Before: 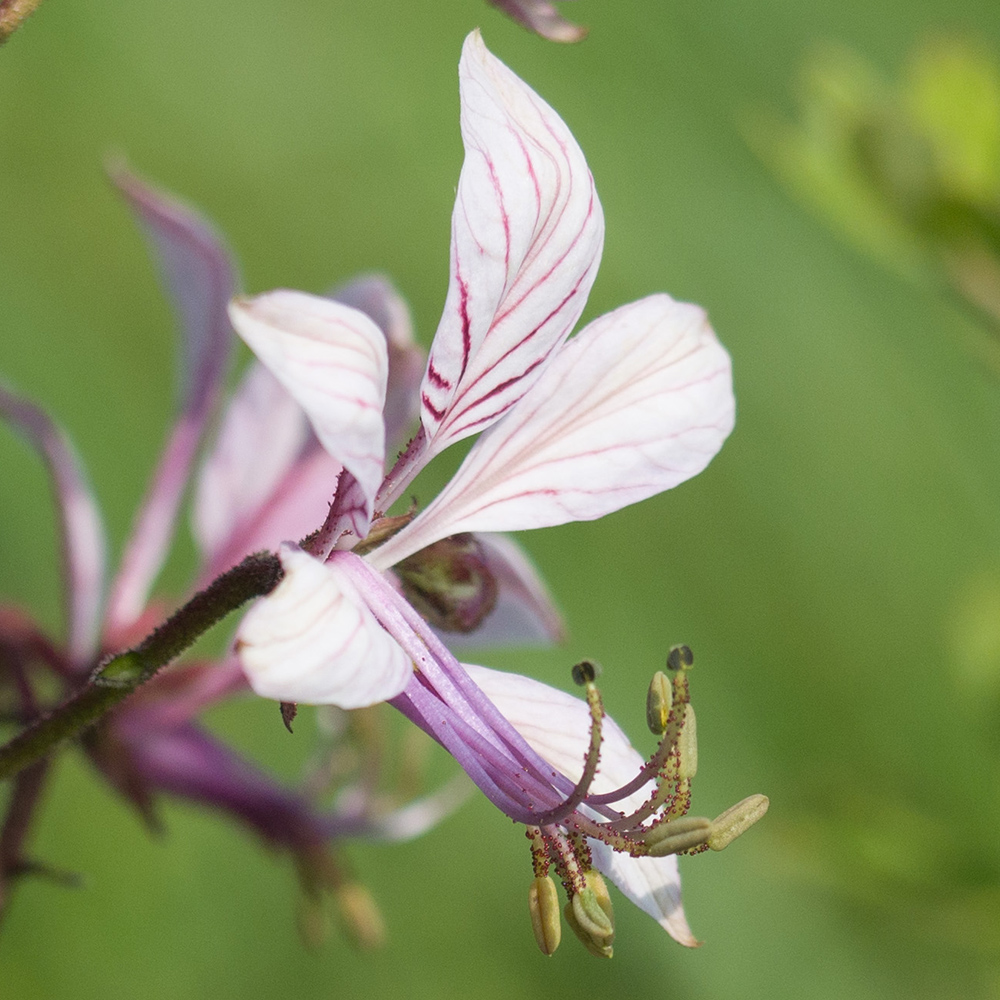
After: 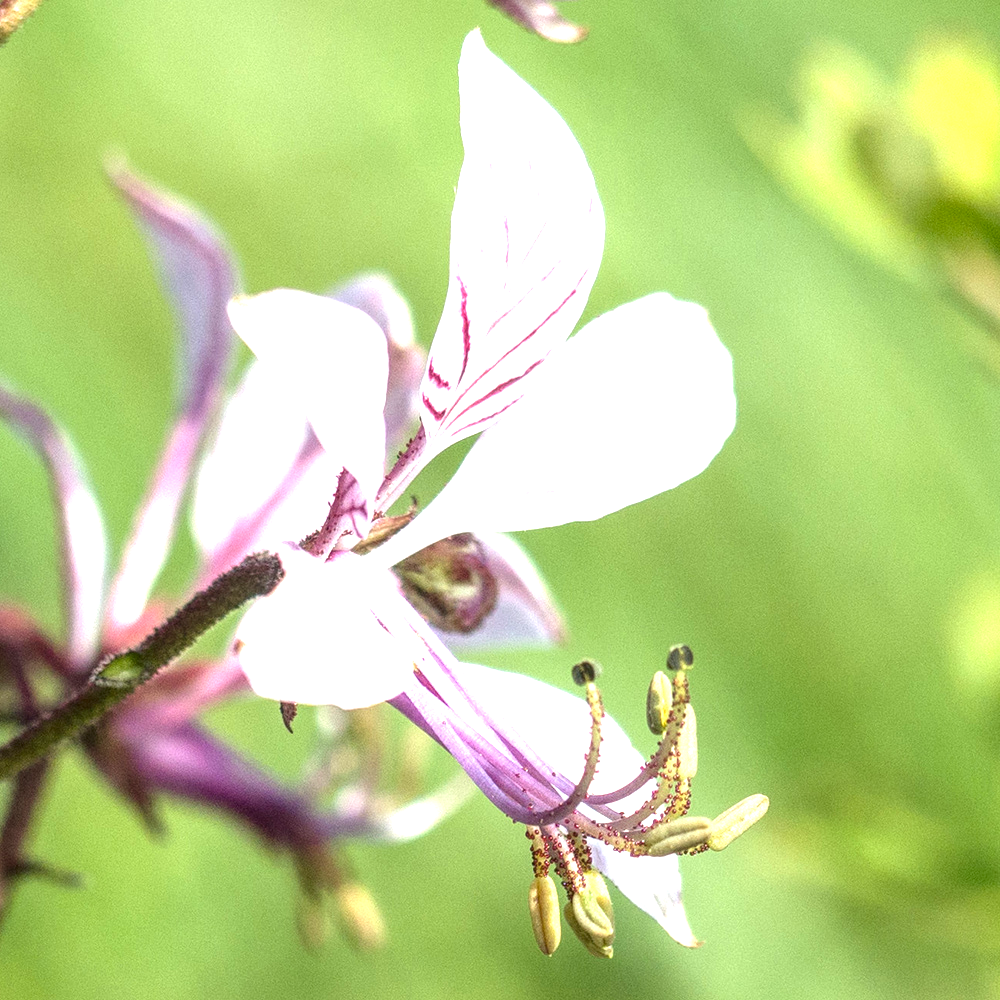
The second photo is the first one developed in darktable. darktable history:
local contrast: detail 150%
exposure: black level correction 0, exposure 1.4 EV, compensate highlight preservation false
